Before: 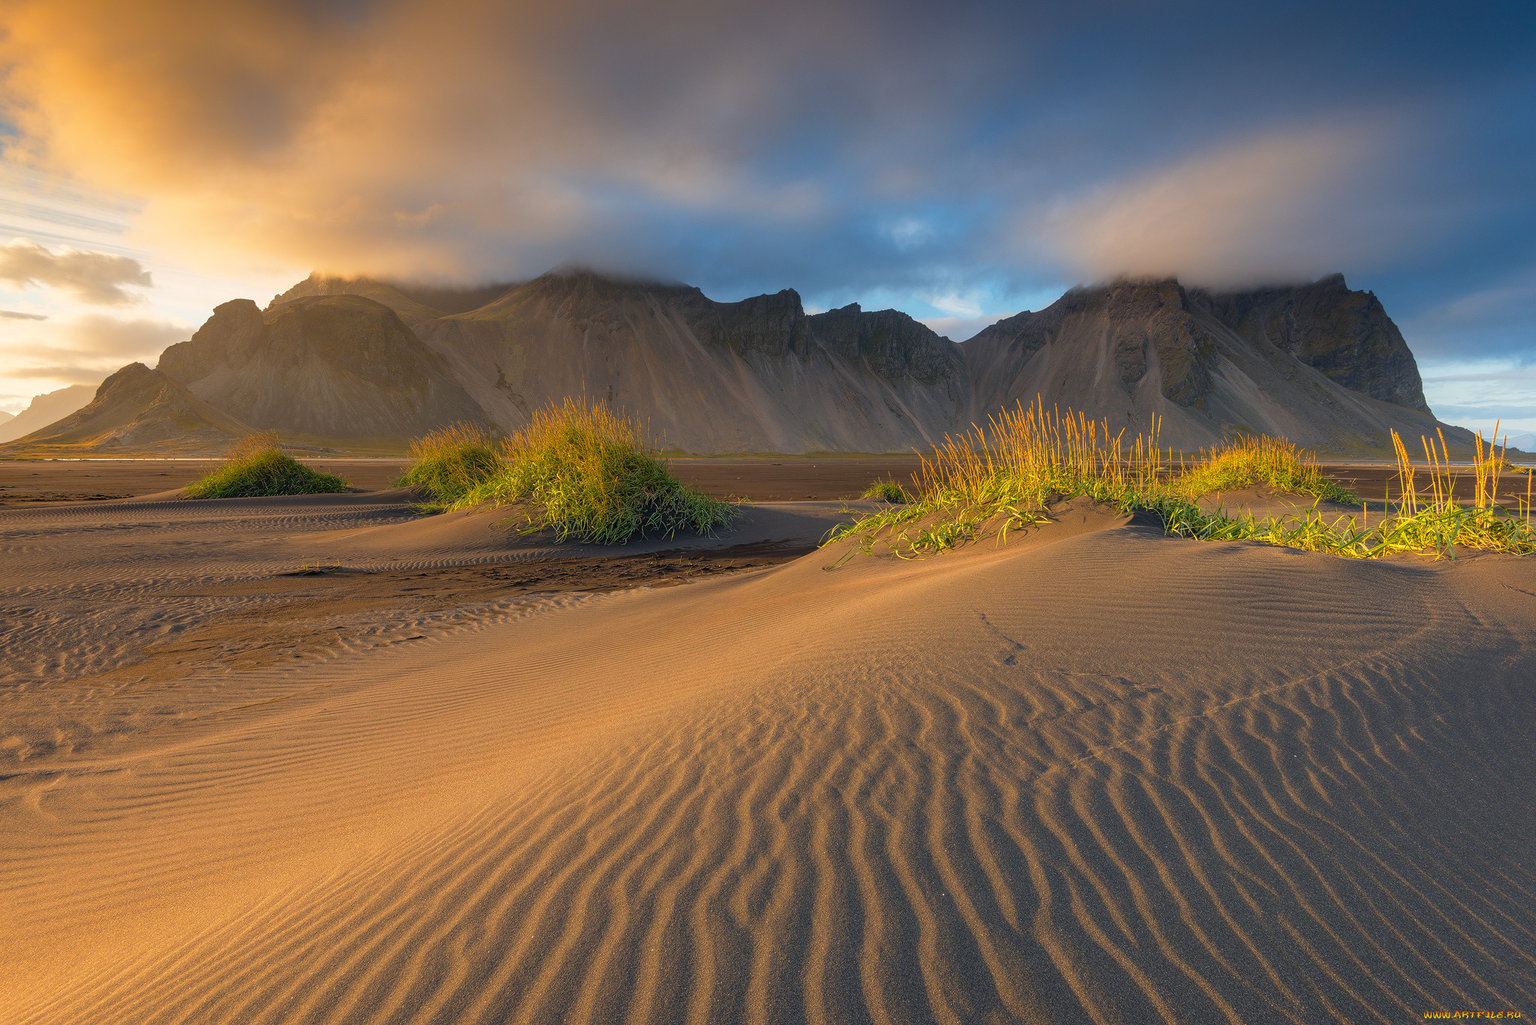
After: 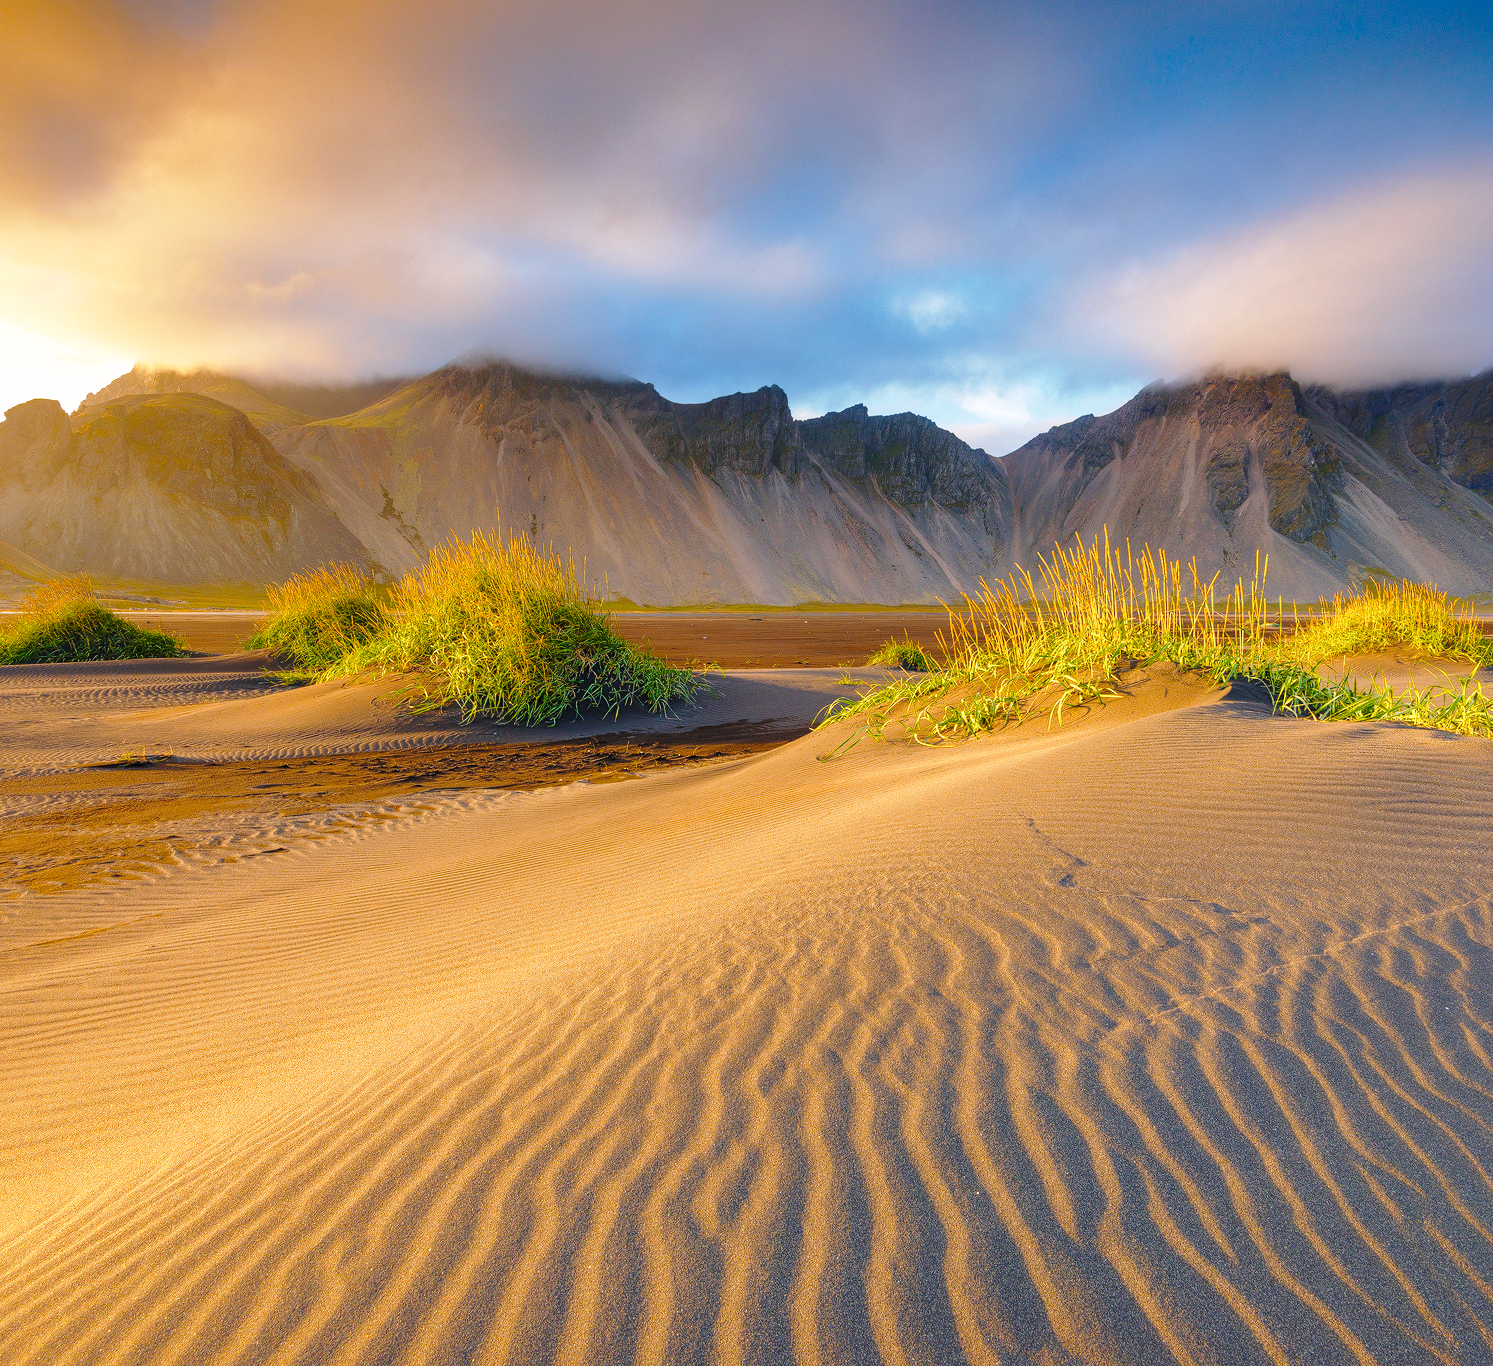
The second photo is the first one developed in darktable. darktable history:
contrast brightness saturation: saturation -0.069
color balance rgb: highlights gain › chroma 2.068%, highlights gain › hue 289.43°, perceptual saturation grading › global saturation 19.307%, perceptual saturation grading › highlights -24.726%, perceptual saturation grading › shadows 49.3%
tone equalizer: -8 EV -0.409 EV, -7 EV -0.361 EV, -6 EV -0.368 EV, -5 EV -0.238 EV, -3 EV 0.23 EV, -2 EV 0.338 EV, -1 EV 0.373 EV, +0 EV 0.41 EV
color calibration: gray › normalize channels true, illuminant same as pipeline (D50), adaptation none (bypass), x 0.333, y 0.335, temperature 5019.64 K, gamut compression 0.014
crop: left 13.685%, right 13.387%
base curve: curves: ch0 [(0, 0) (0.028, 0.03) (0.121, 0.232) (0.46, 0.748) (0.859, 0.968) (1, 1)], exposure shift 0.01, preserve colors none
shadows and highlights: on, module defaults
